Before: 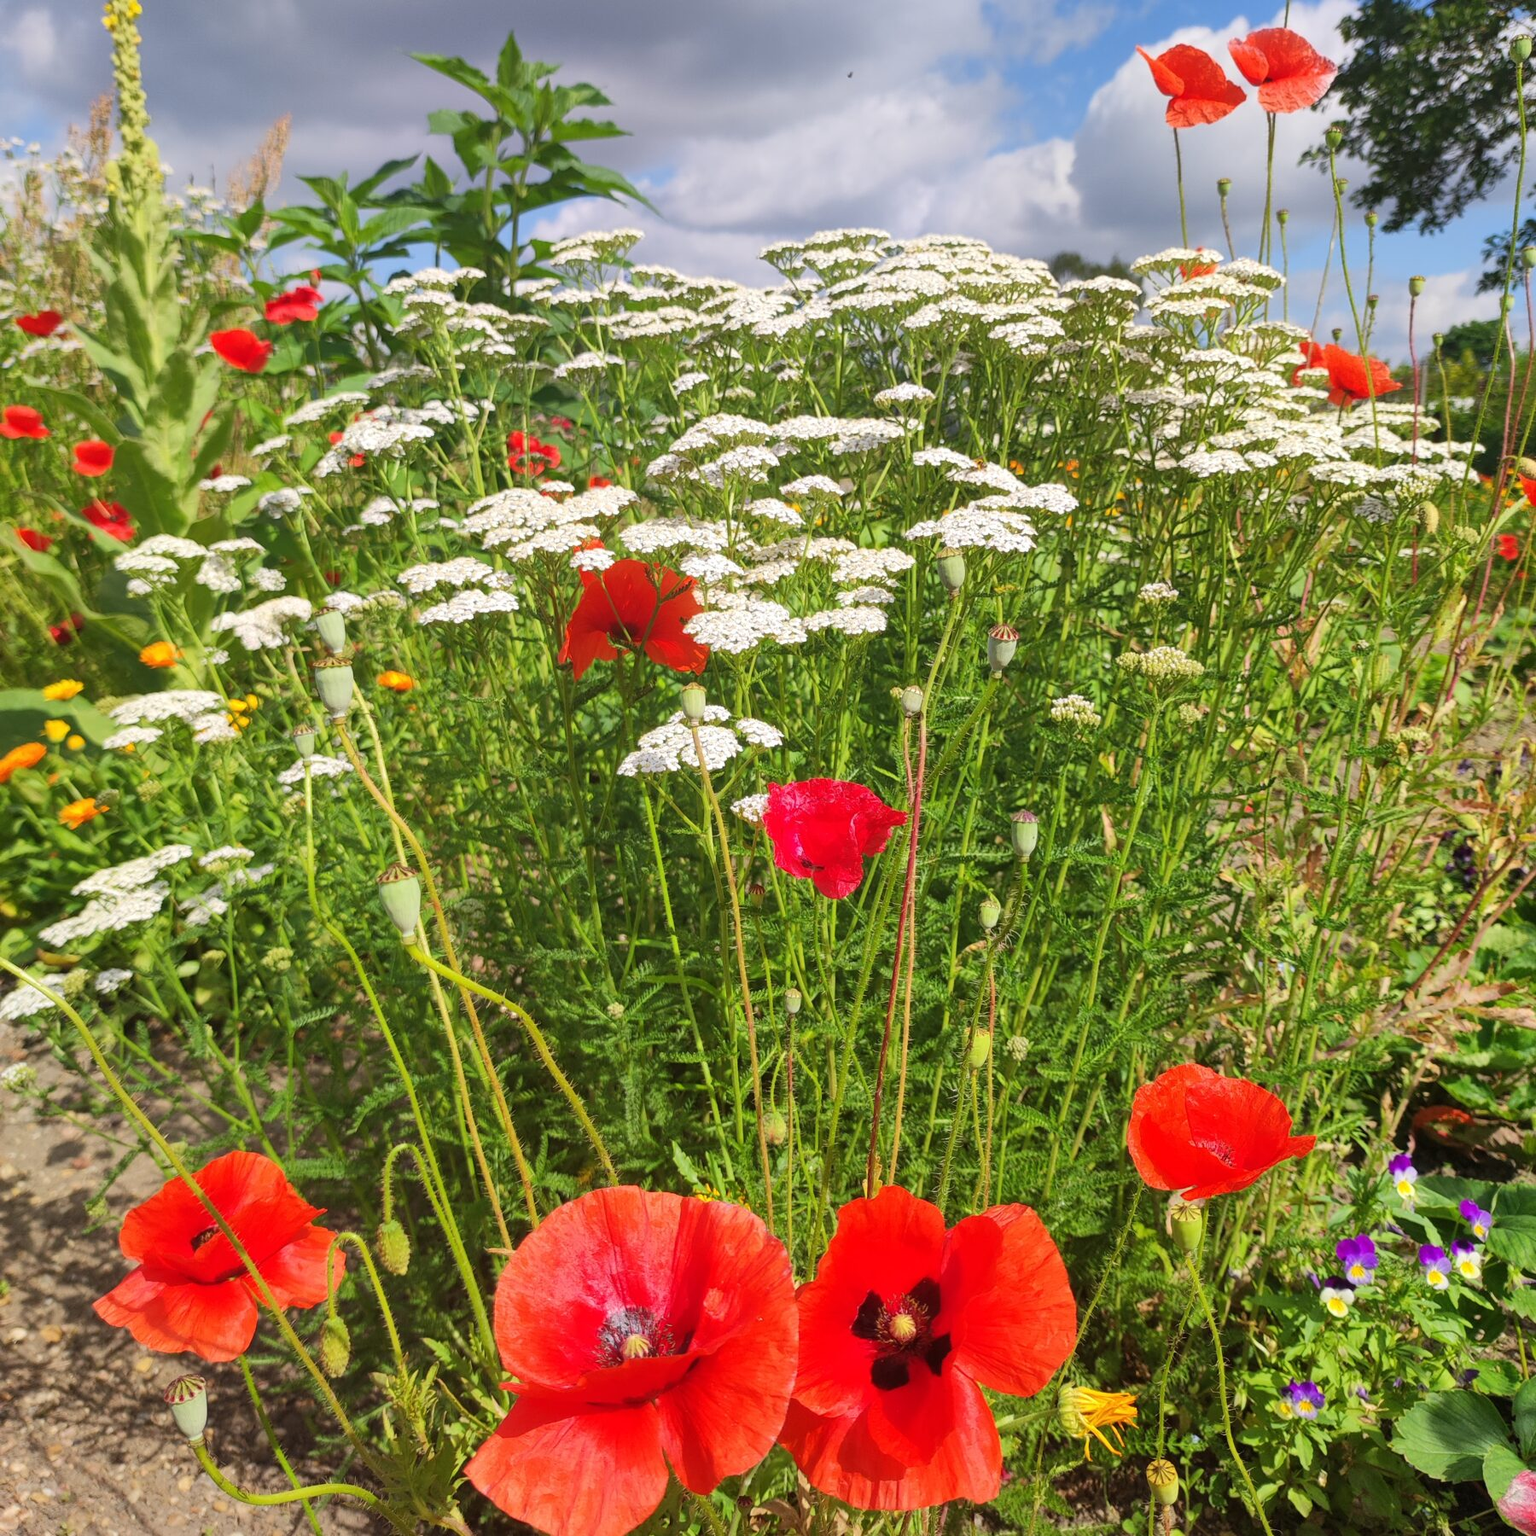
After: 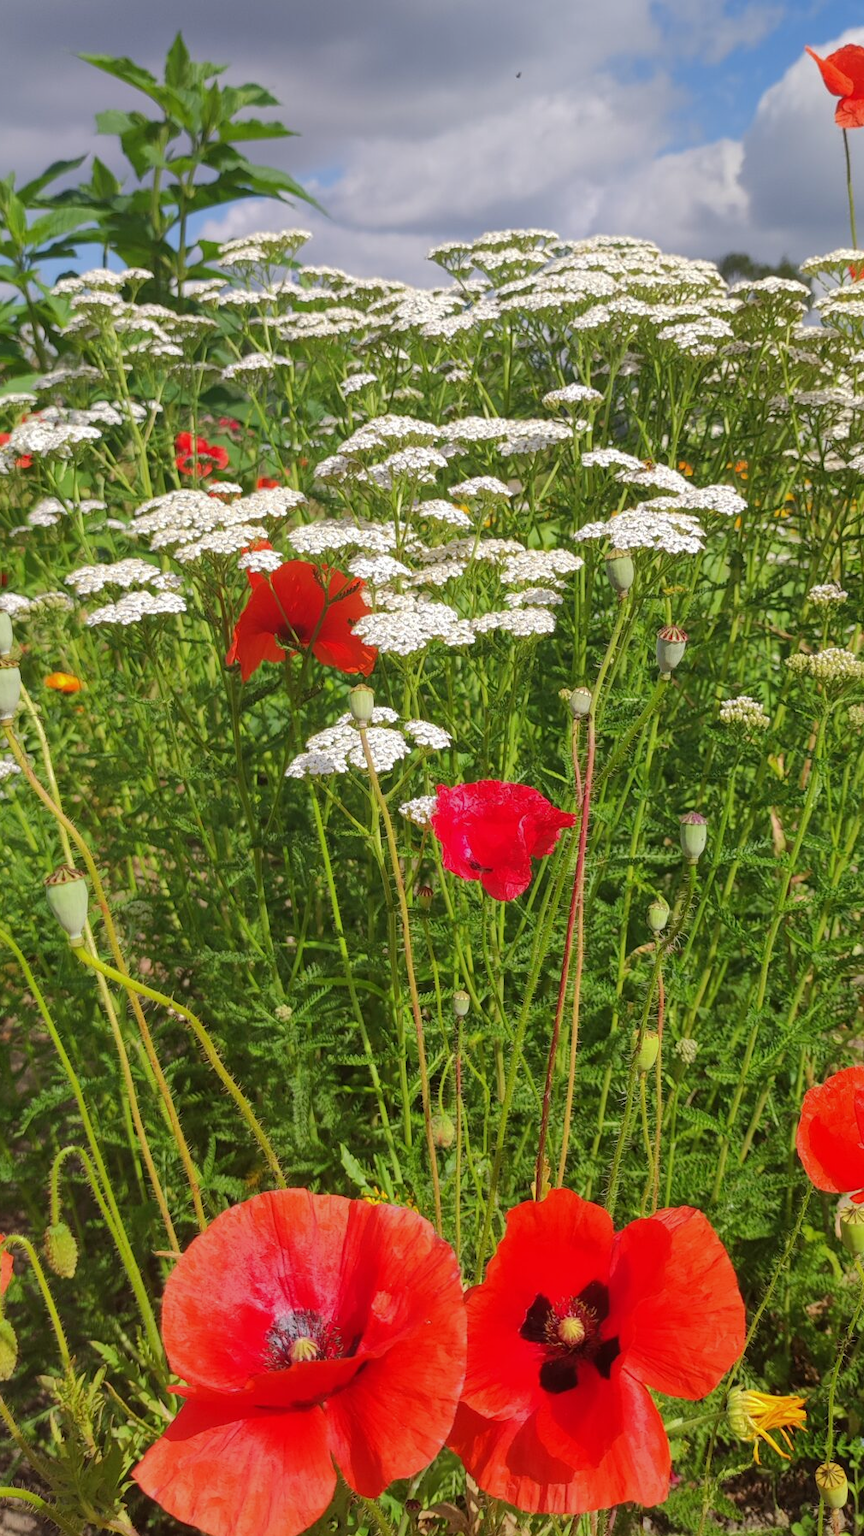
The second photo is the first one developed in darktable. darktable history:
rgb curve: curves: ch0 [(0, 0) (0.175, 0.154) (0.785, 0.663) (1, 1)]
crop: left 21.674%, right 22.086%
